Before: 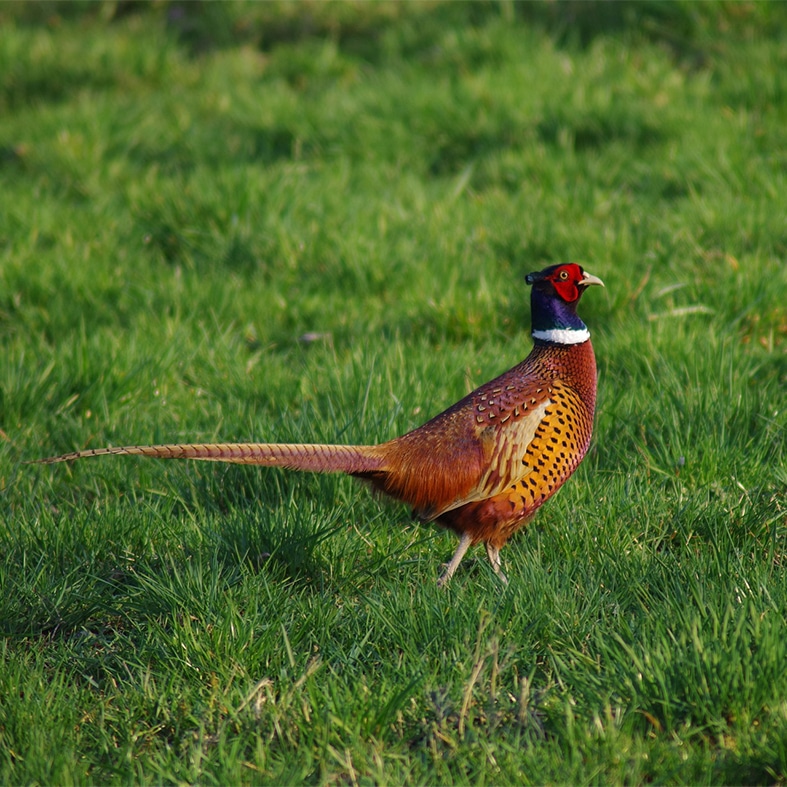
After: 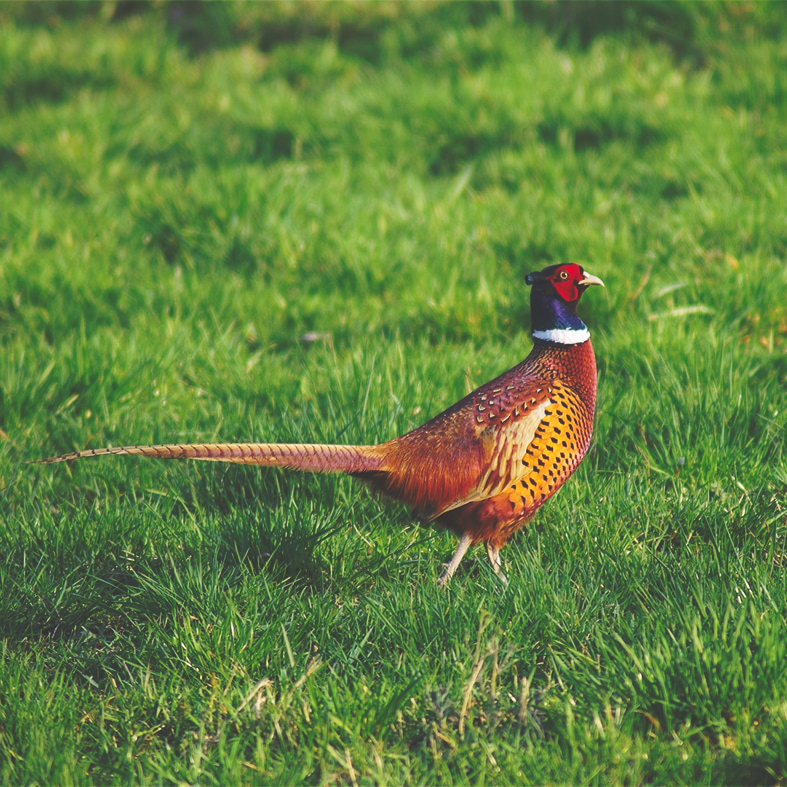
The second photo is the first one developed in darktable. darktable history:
tone curve: curves: ch0 [(0, 0) (0.003, 0.203) (0.011, 0.203) (0.025, 0.21) (0.044, 0.22) (0.069, 0.231) (0.1, 0.243) (0.136, 0.255) (0.177, 0.277) (0.224, 0.305) (0.277, 0.346) (0.335, 0.412) (0.399, 0.492) (0.468, 0.571) (0.543, 0.658) (0.623, 0.75) (0.709, 0.837) (0.801, 0.905) (0.898, 0.955) (1, 1)], preserve colors none
